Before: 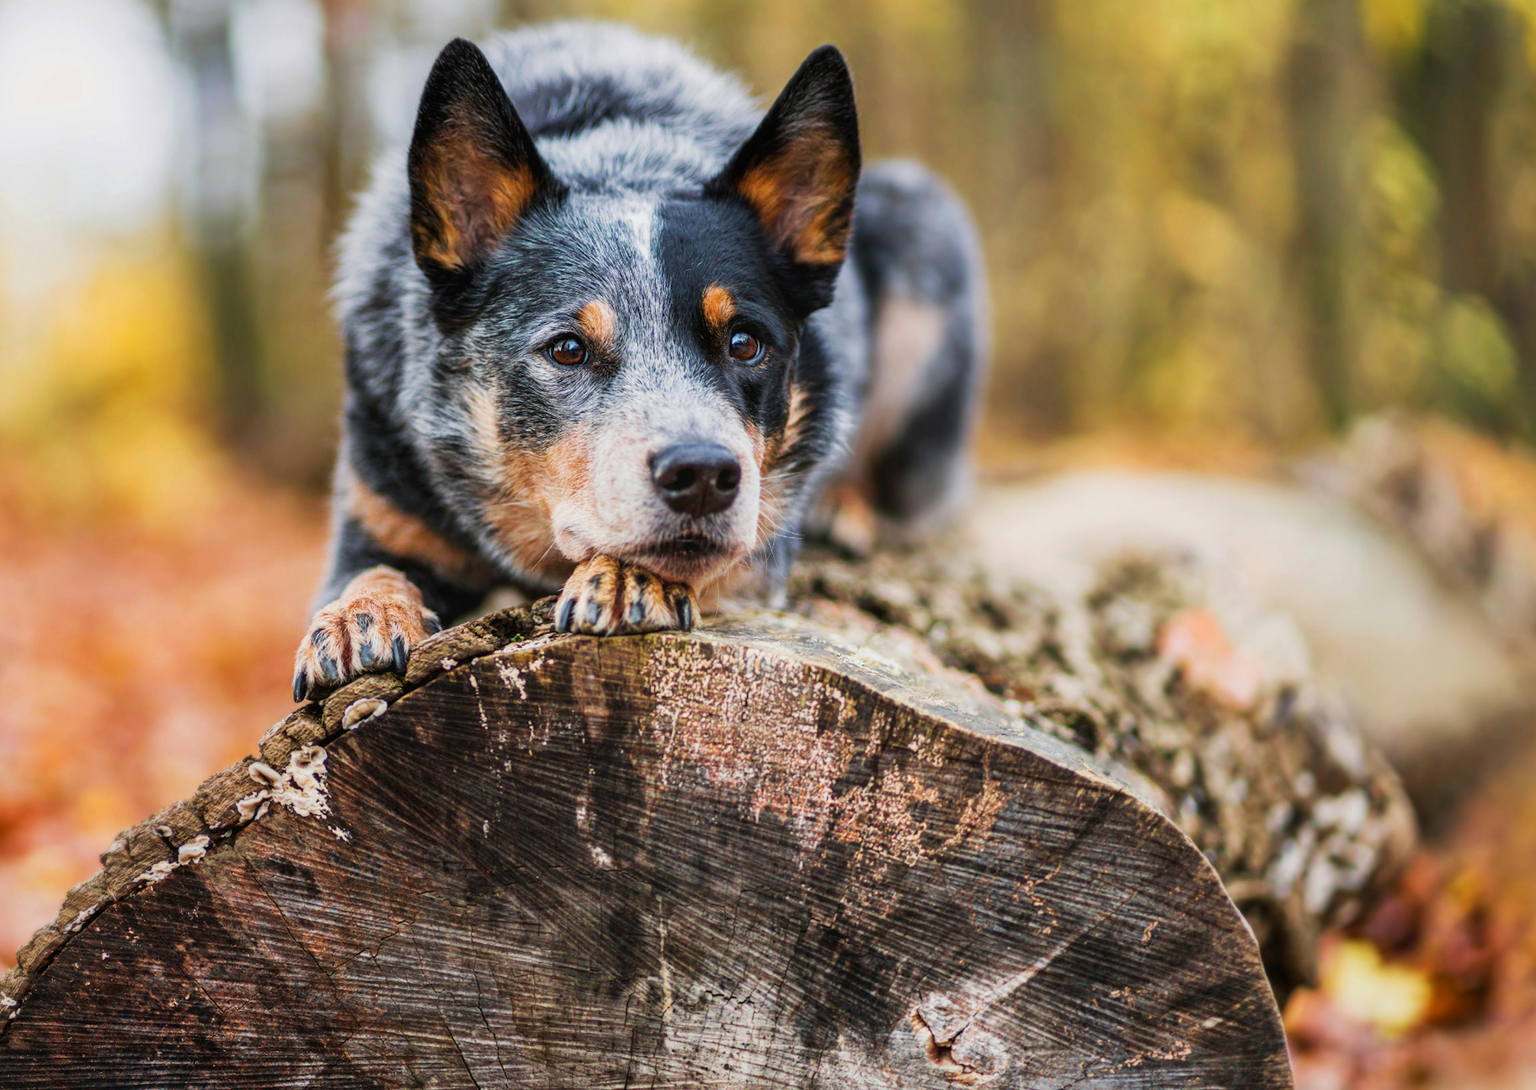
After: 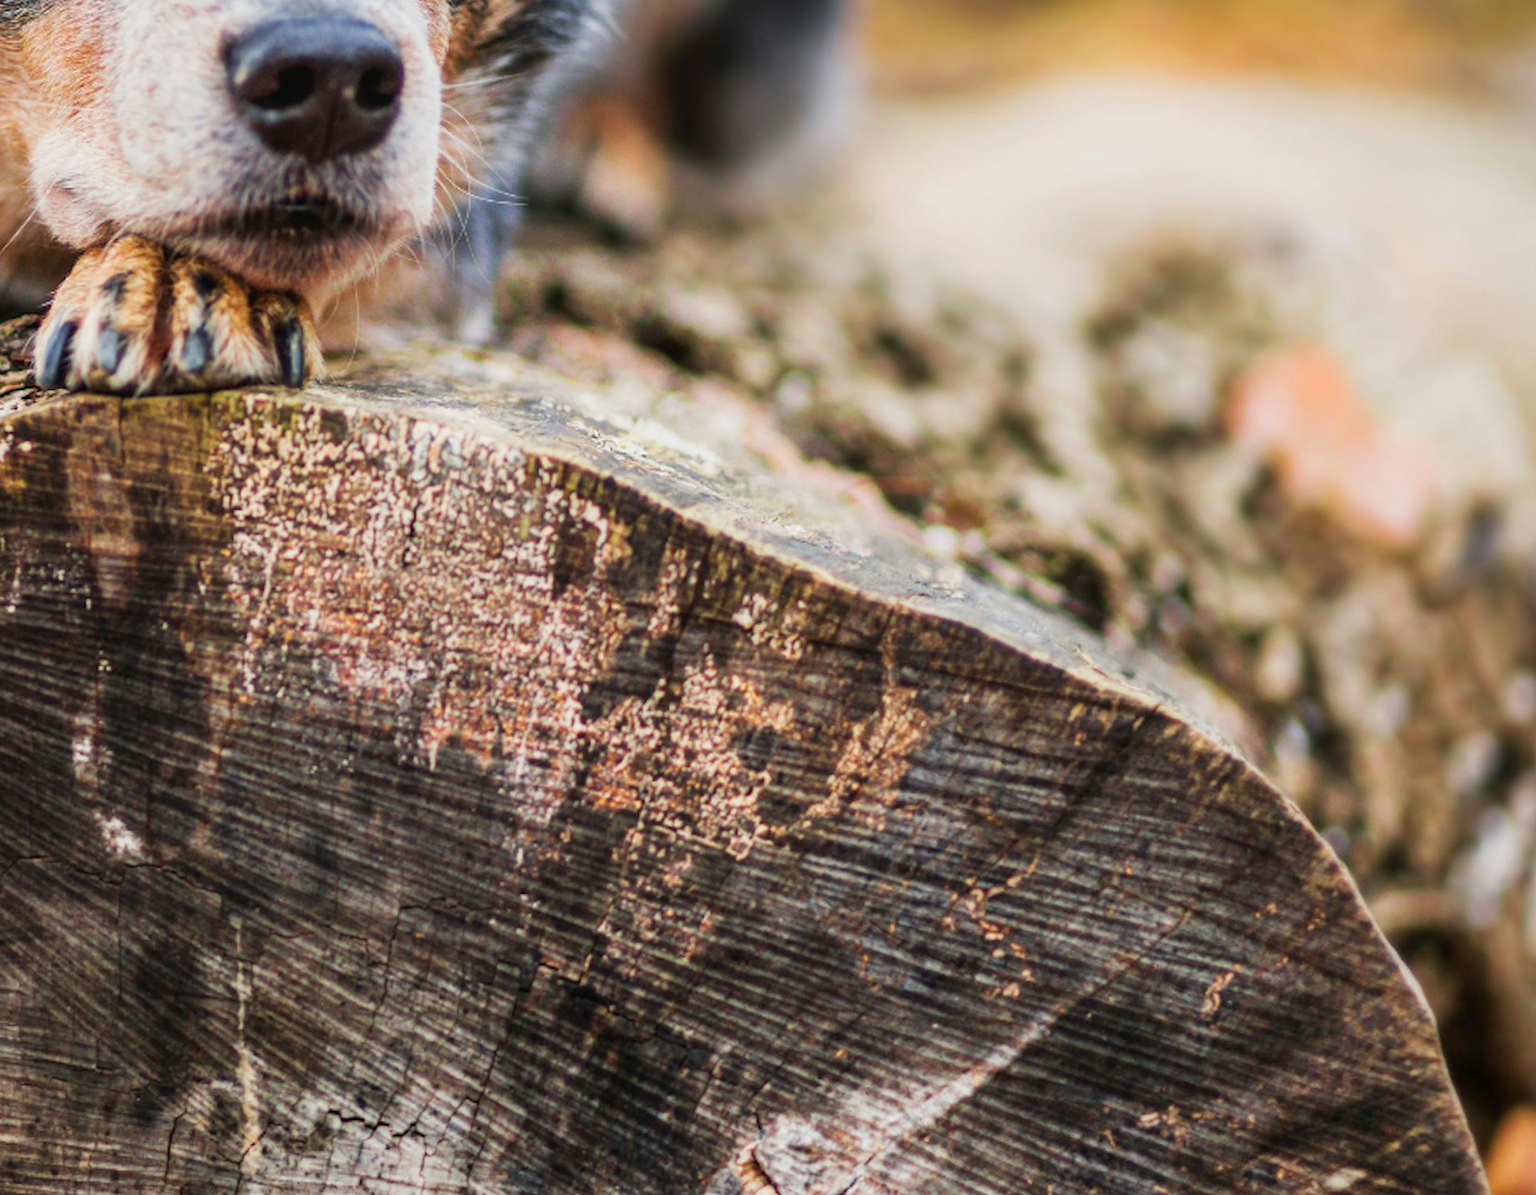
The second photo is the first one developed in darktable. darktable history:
rotate and perspective: rotation 0.226°, lens shift (vertical) -0.042, crop left 0.023, crop right 0.982, crop top 0.006, crop bottom 0.994
crop: left 34.479%, top 38.822%, right 13.718%, bottom 5.172%
